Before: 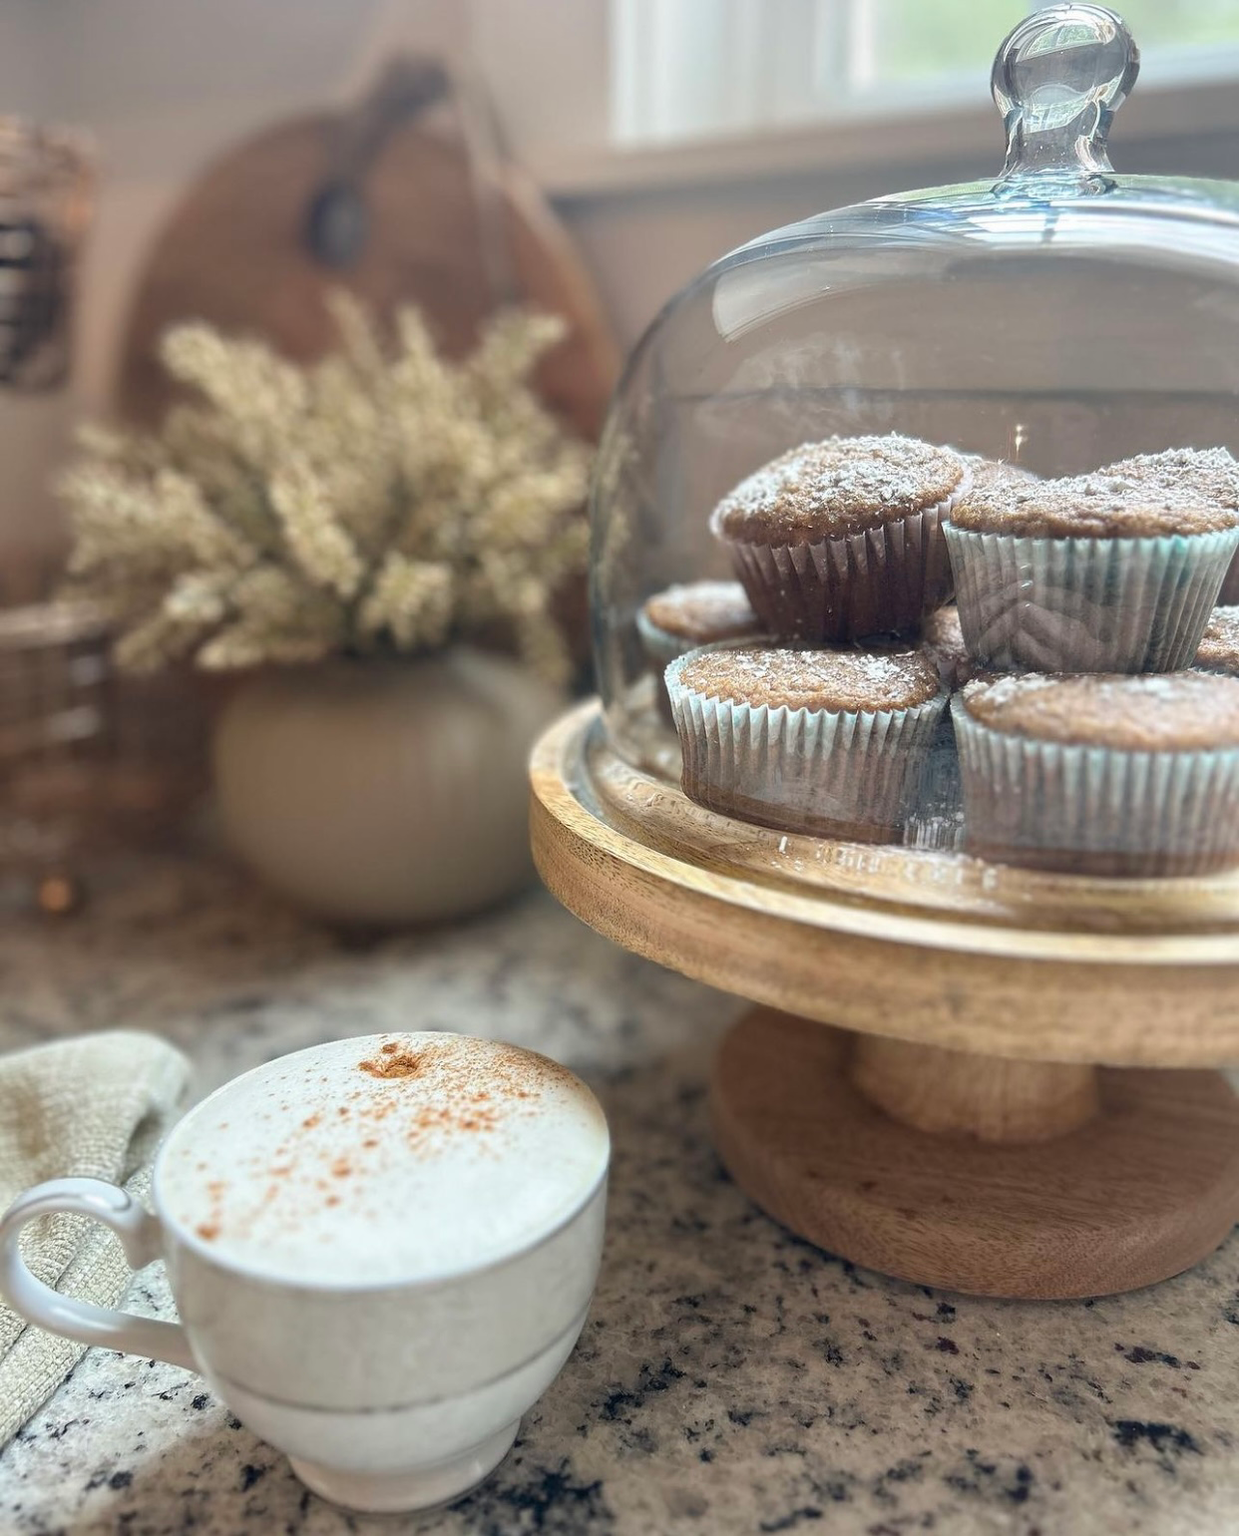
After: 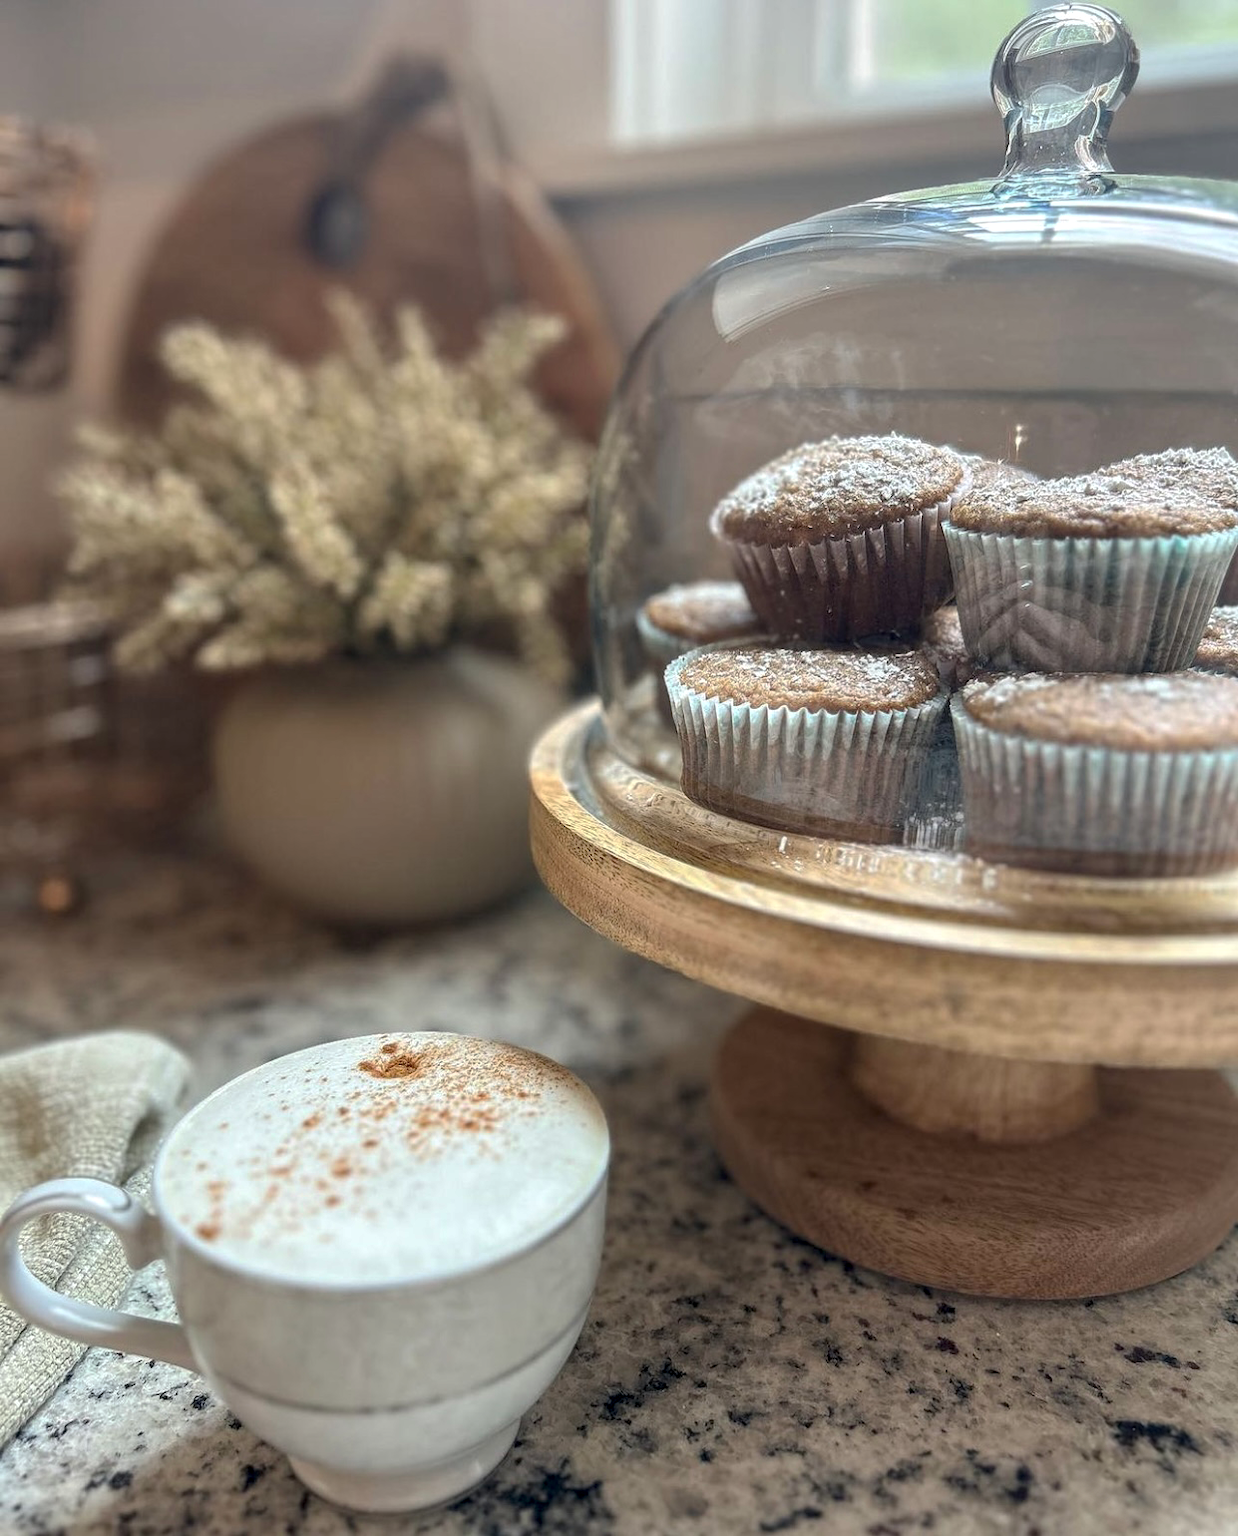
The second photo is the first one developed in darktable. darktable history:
base curve: curves: ch0 [(0, 0) (0.74, 0.67) (1, 1)], preserve colors none
local contrast: on, module defaults
